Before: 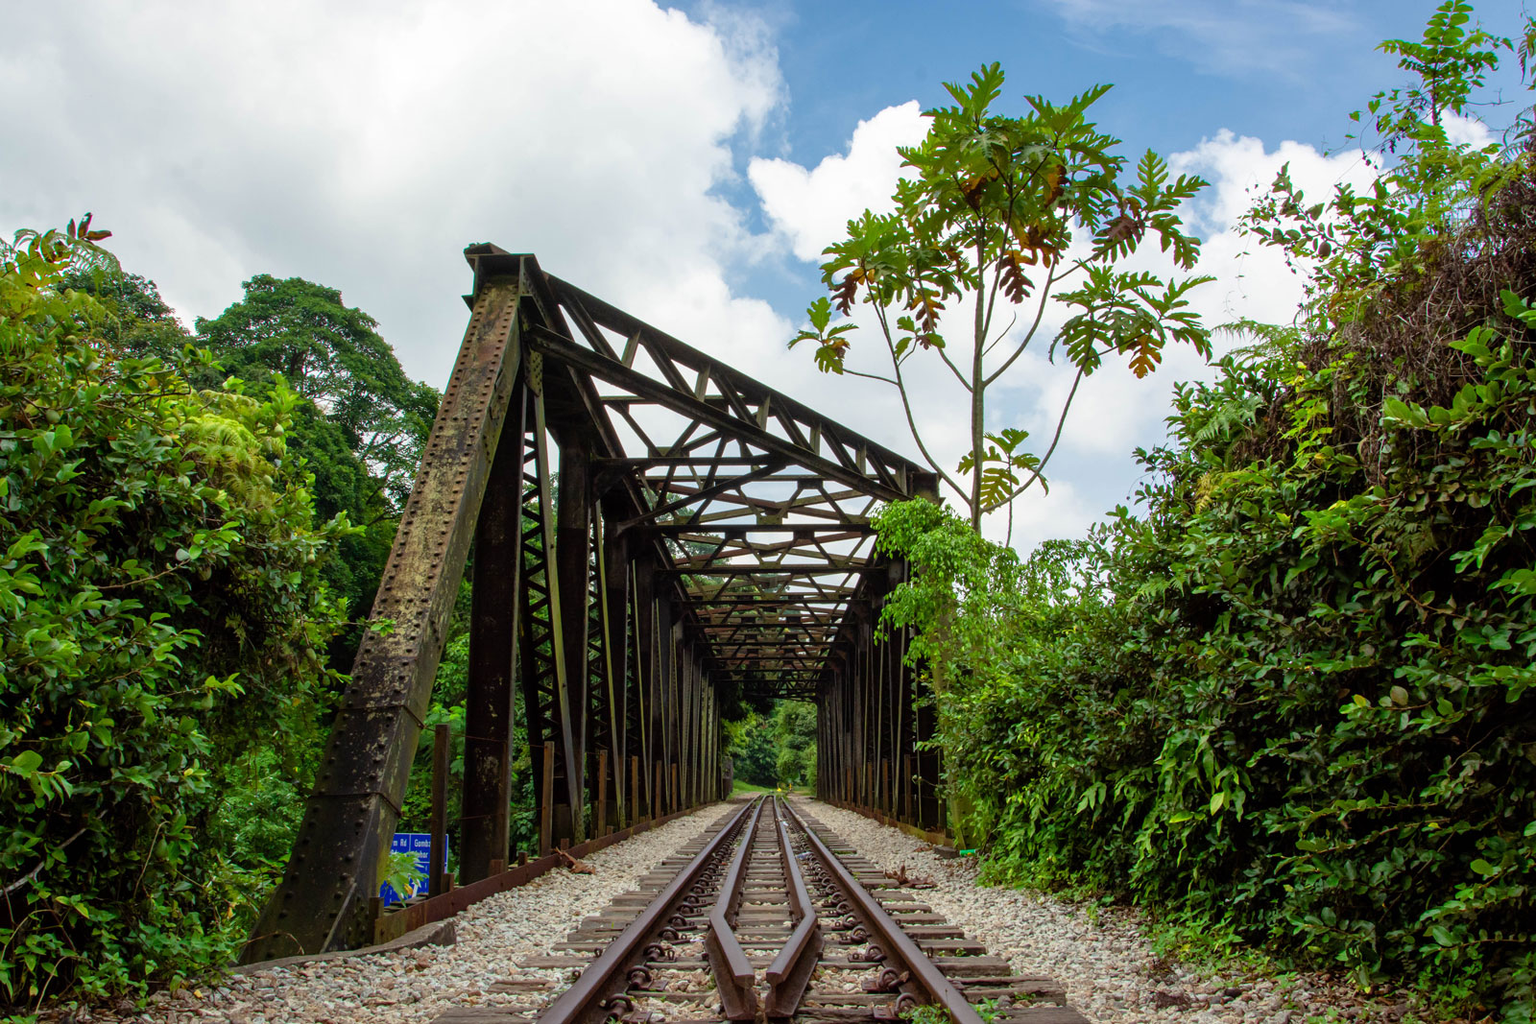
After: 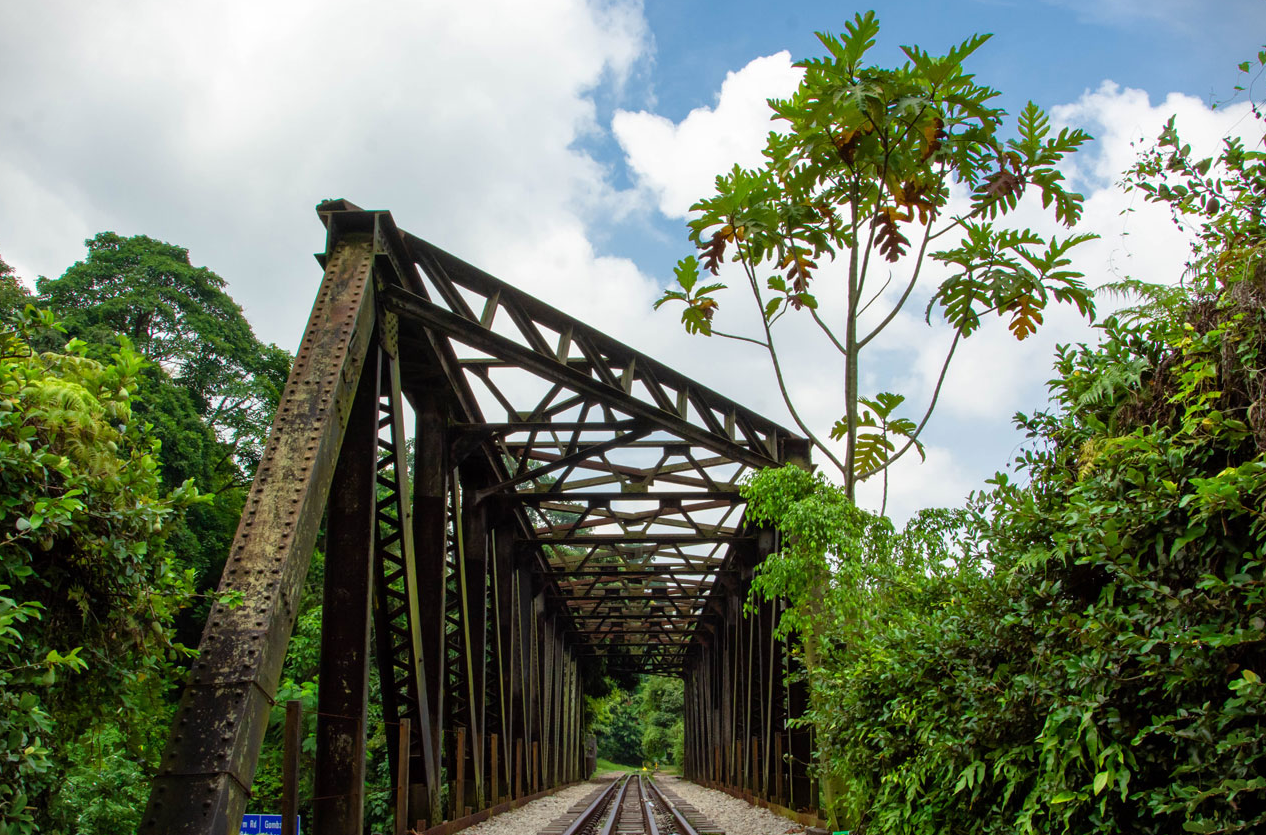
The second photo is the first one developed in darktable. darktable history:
crop and rotate: left 10.471%, top 5.093%, right 10.374%, bottom 16.614%
vignetting: fall-off start 100.72%
